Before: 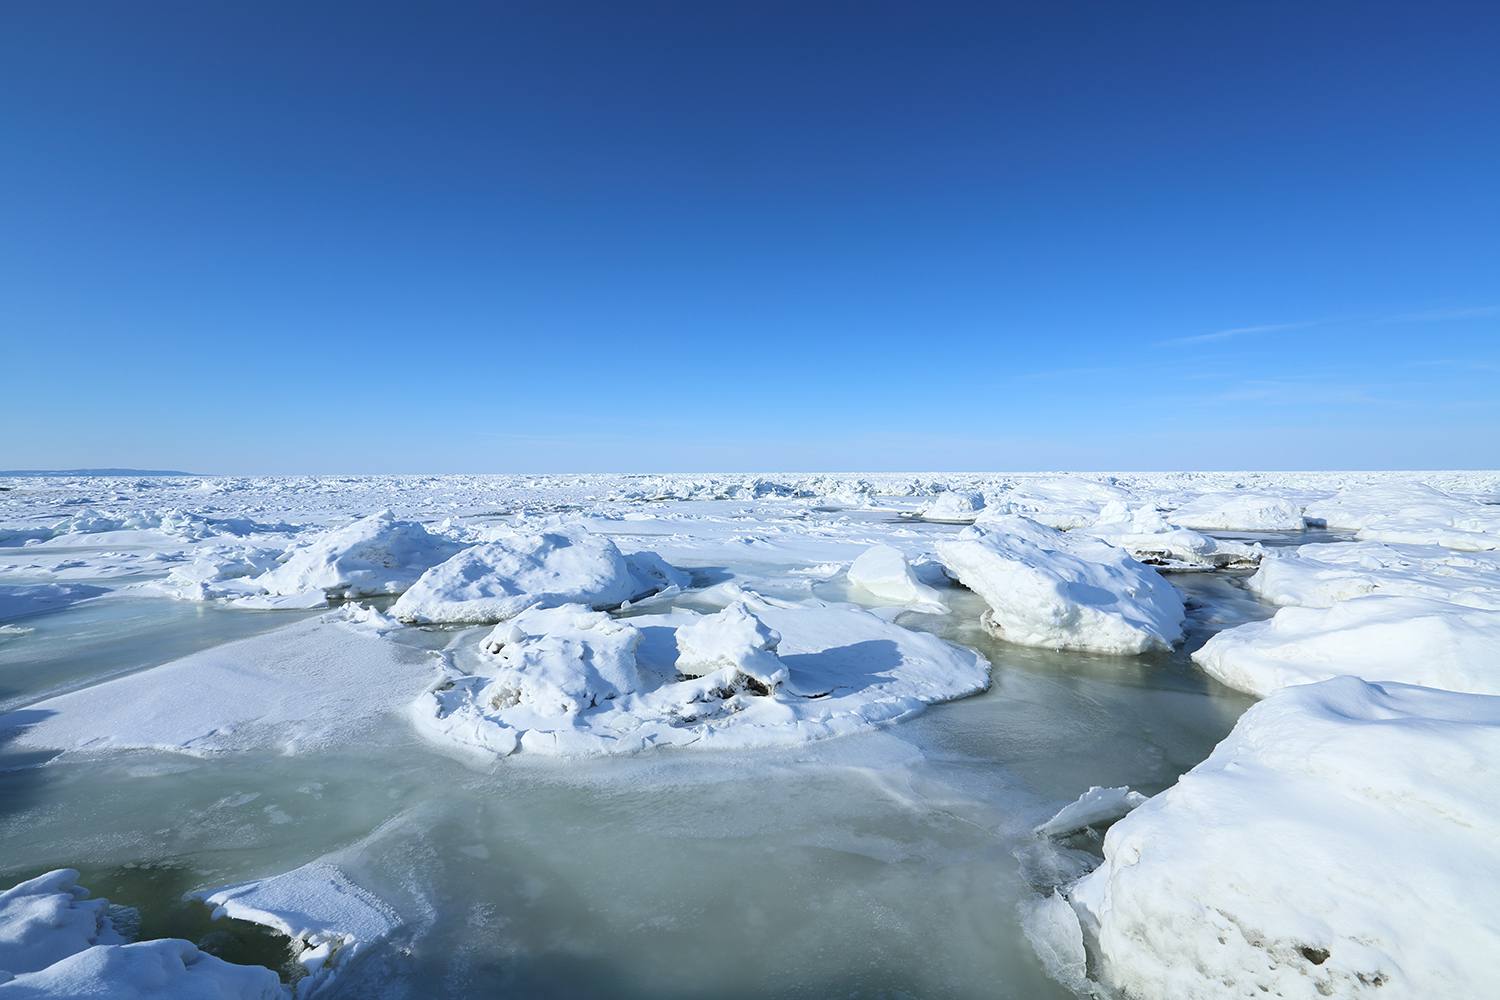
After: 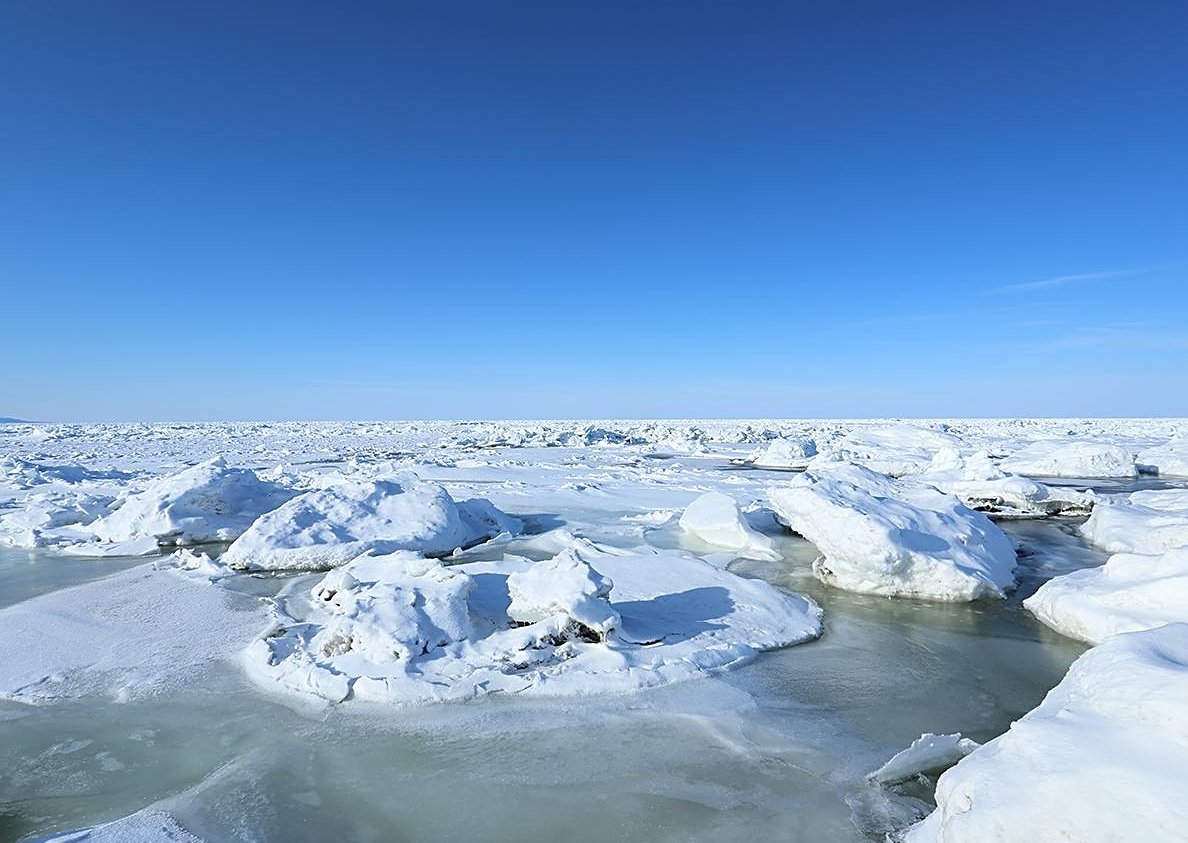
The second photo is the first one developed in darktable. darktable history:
crop: left 11.225%, top 5.381%, right 9.565%, bottom 10.314%
sharpen: on, module defaults
